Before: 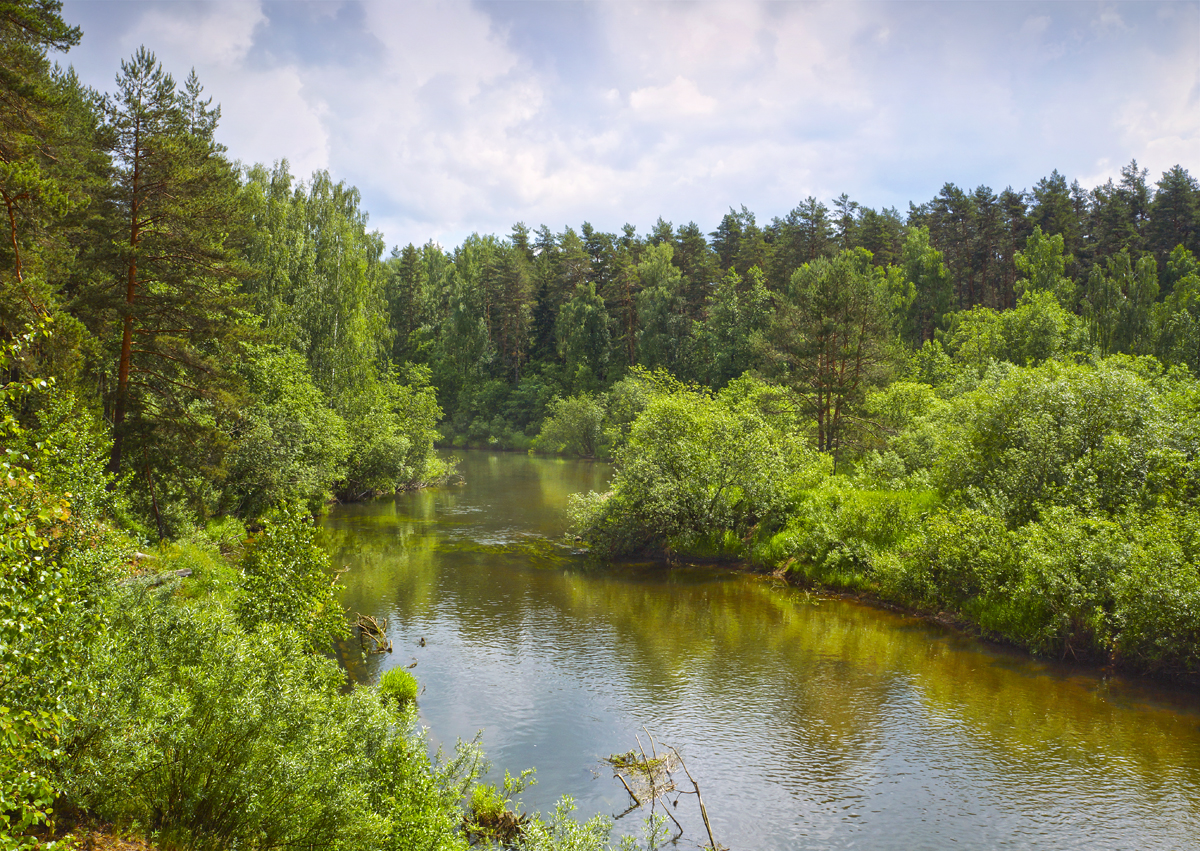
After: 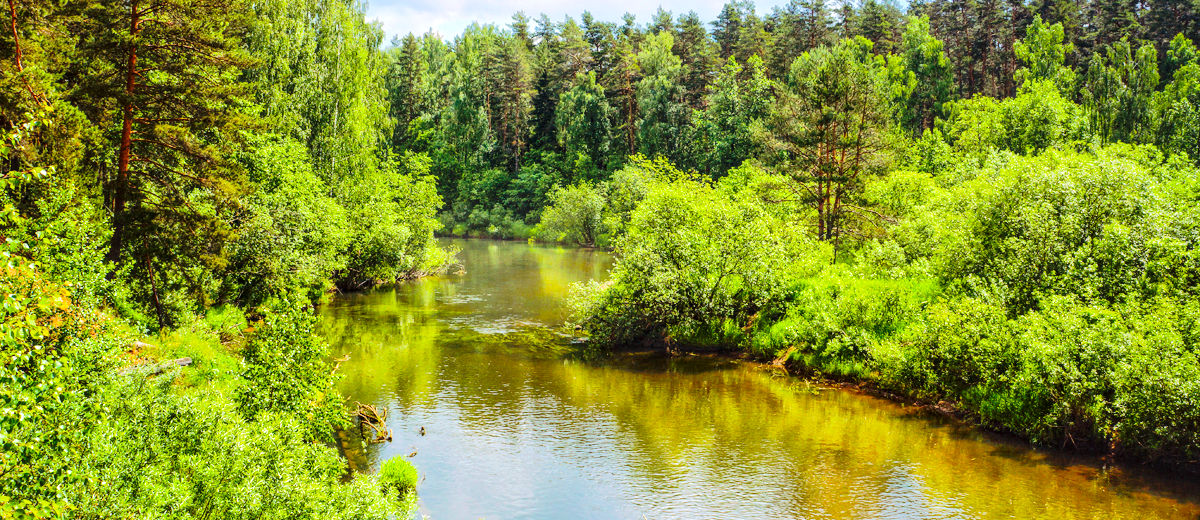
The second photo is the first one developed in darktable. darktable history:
local contrast: on, module defaults
tone equalizer: -7 EV 0.152 EV, -6 EV 0.629 EV, -5 EV 1.13 EV, -4 EV 1.32 EV, -3 EV 1.18 EV, -2 EV 0.6 EV, -1 EV 0.163 EV, edges refinement/feathering 500, mask exposure compensation -1.57 EV, preserve details no
base curve: curves: ch0 [(0, 0) (0.073, 0.04) (0.157, 0.139) (0.492, 0.492) (0.758, 0.758) (1, 1)], preserve colors none
crop and rotate: top 24.896%, bottom 13.981%
